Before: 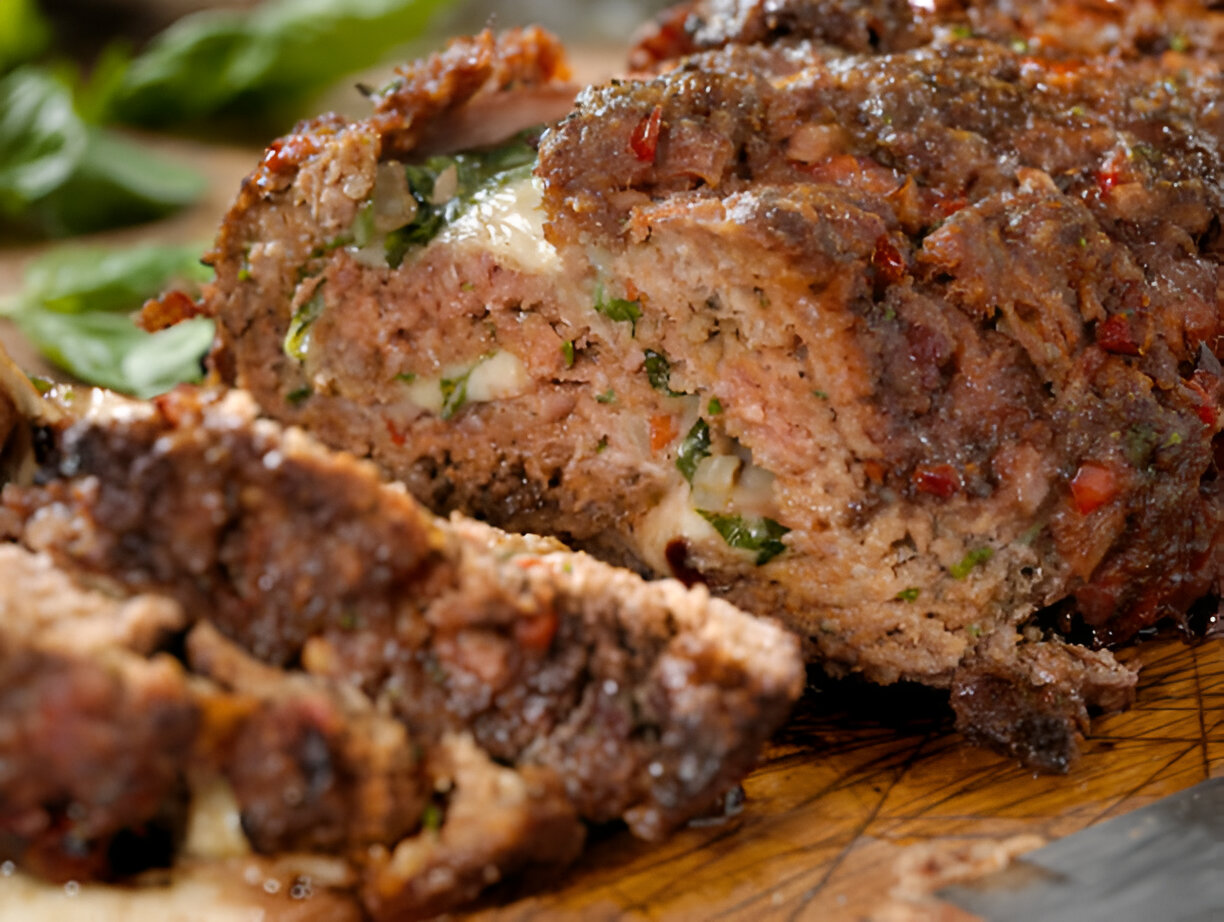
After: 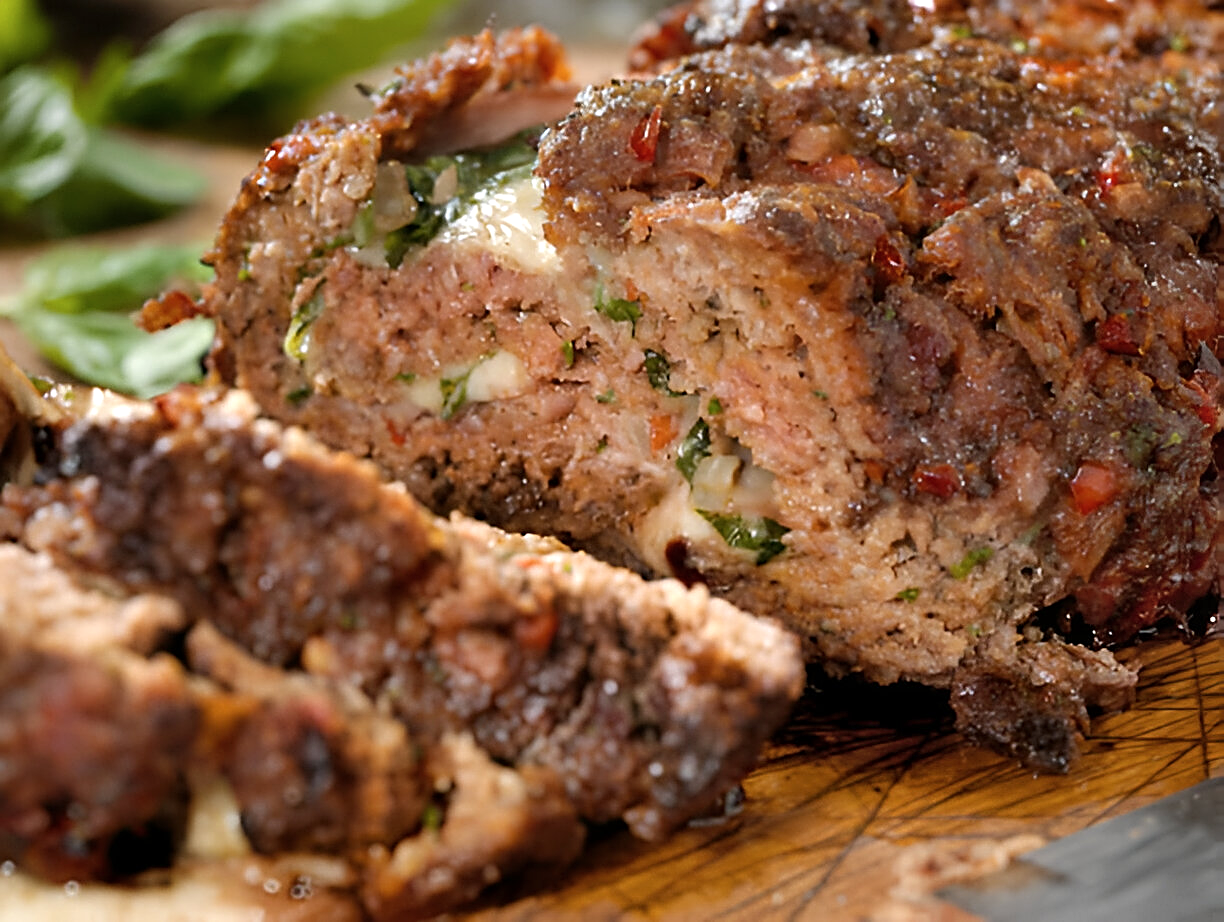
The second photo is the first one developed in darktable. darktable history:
sharpen: amount 0.492
shadows and highlights: radius 47.01, white point adjustment 6.73, compress 79.96%, soften with gaussian
